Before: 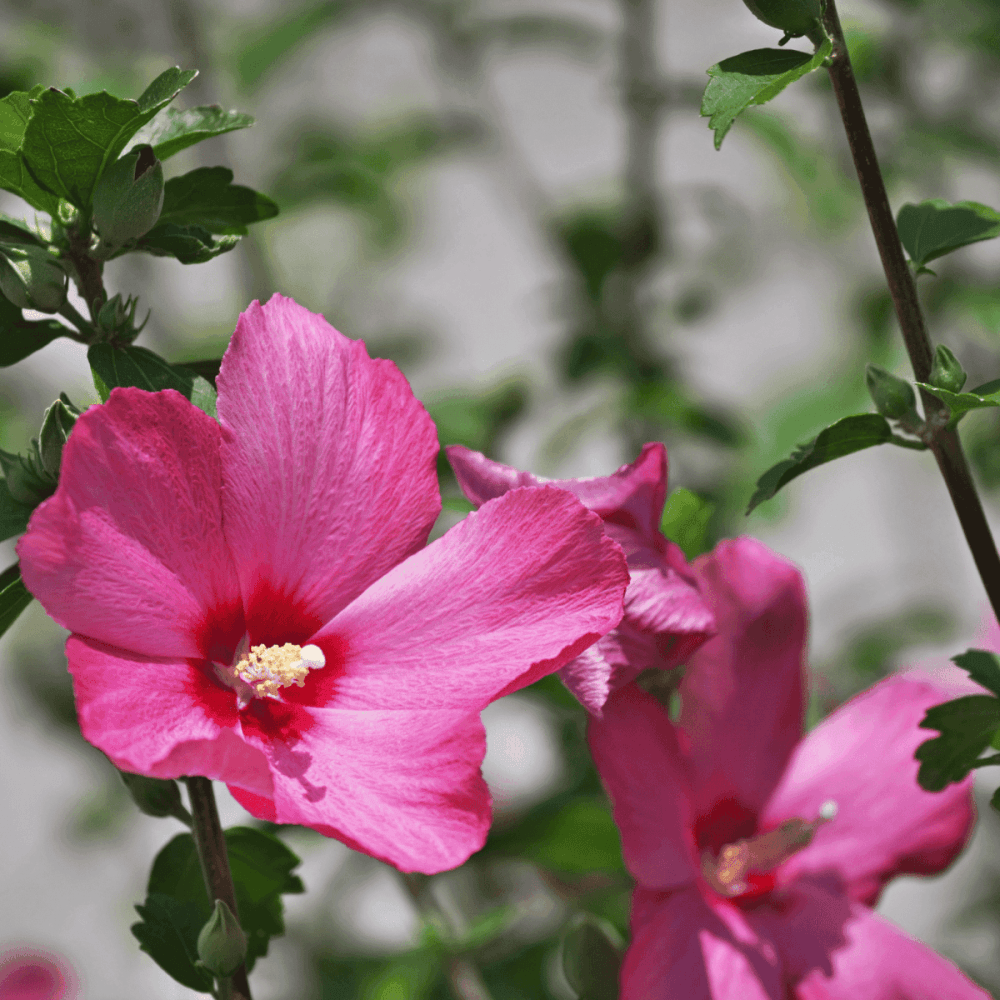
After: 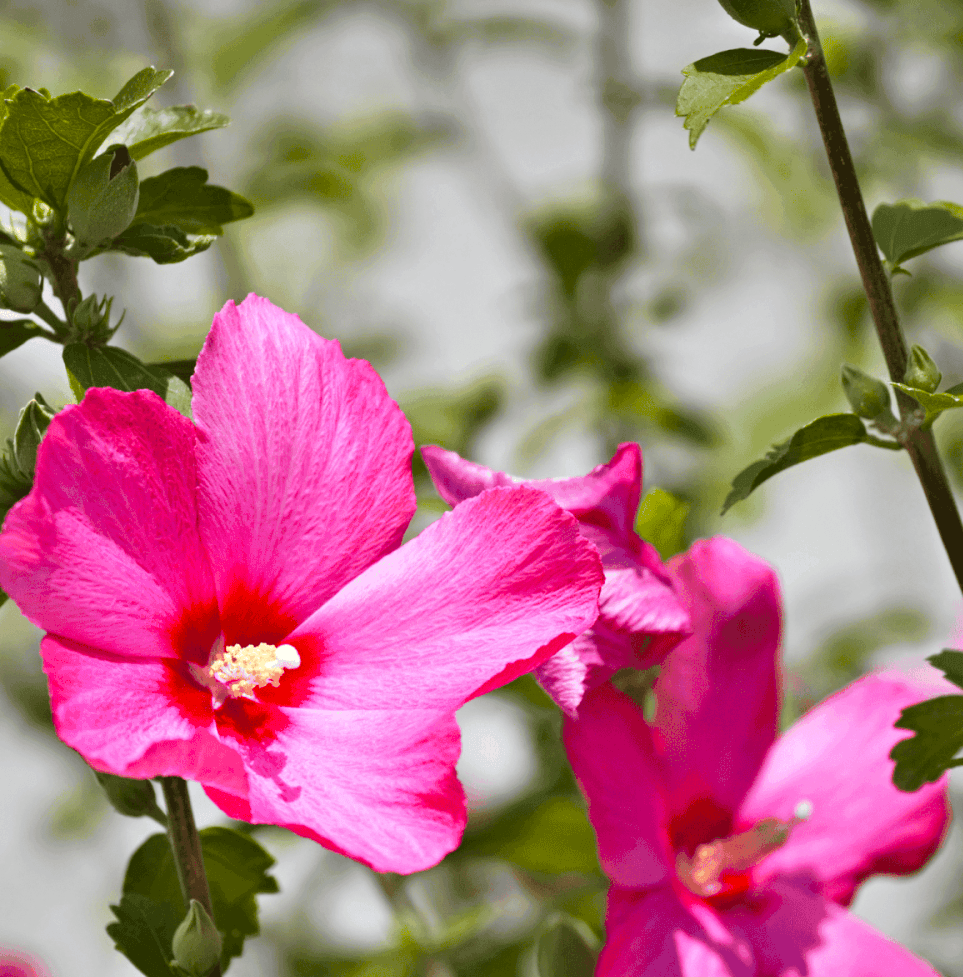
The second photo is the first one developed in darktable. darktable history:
color balance rgb: perceptual saturation grading › global saturation 20%, perceptual saturation grading › highlights -50%, perceptual saturation grading › shadows 30%, perceptual brilliance grading › global brilliance 10%, perceptual brilliance grading › shadows 15%
tone curve: curves: ch0 [(0, 0) (0.07, 0.052) (0.23, 0.254) (0.486, 0.53) (0.822, 0.825) (0.994, 0.955)]; ch1 [(0, 0) (0.226, 0.261) (0.379, 0.442) (0.469, 0.472) (0.495, 0.495) (0.514, 0.504) (0.561, 0.568) (0.59, 0.612) (1, 1)]; ch2 [(0, 0) (0.269, 0.299) (0.459, 0.441) (0.498, 0.499) (0.523, 0.52) (0.551, 0.576) (0.629, 0.643) (0.659, 0.681) (0.718, 0.764) (1, 1)], color space Lab, independent channels, preserve colors none
crop and rotate: left 2.536%, right 1.107%, bottom 2.246%
